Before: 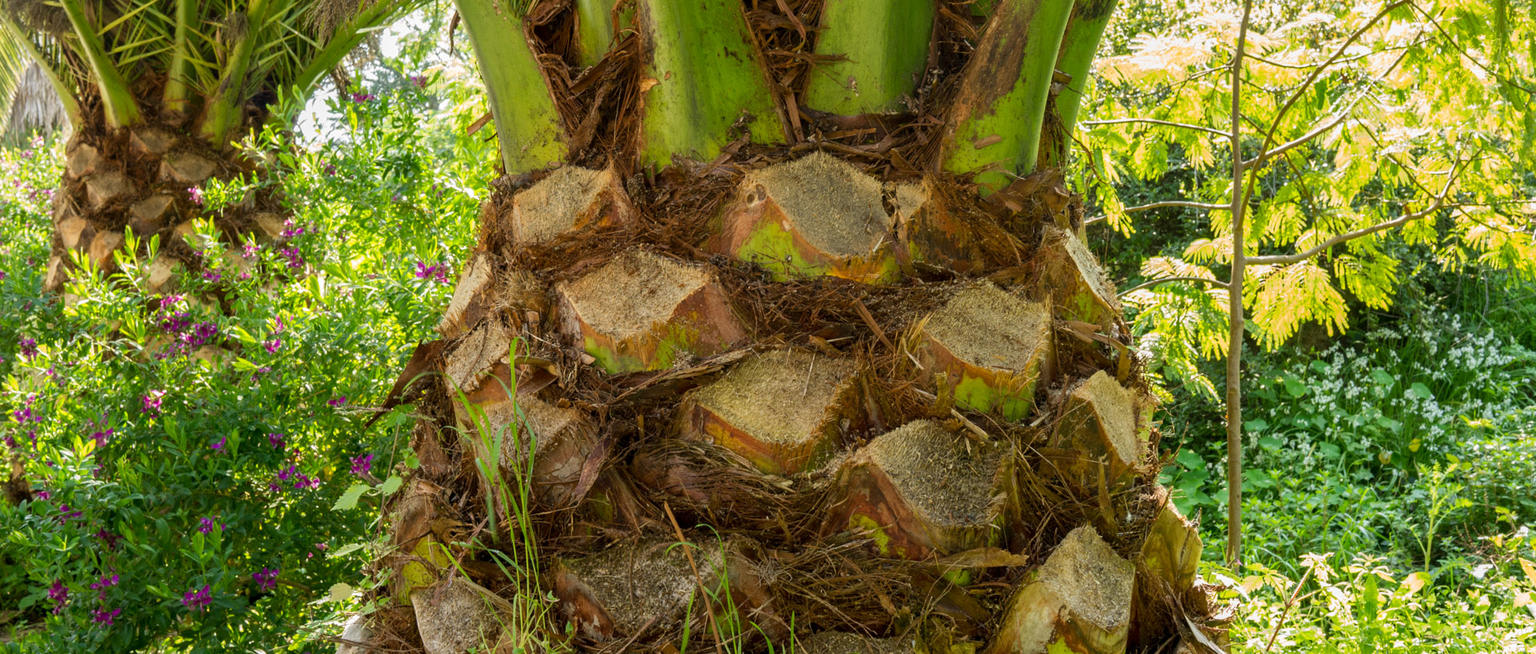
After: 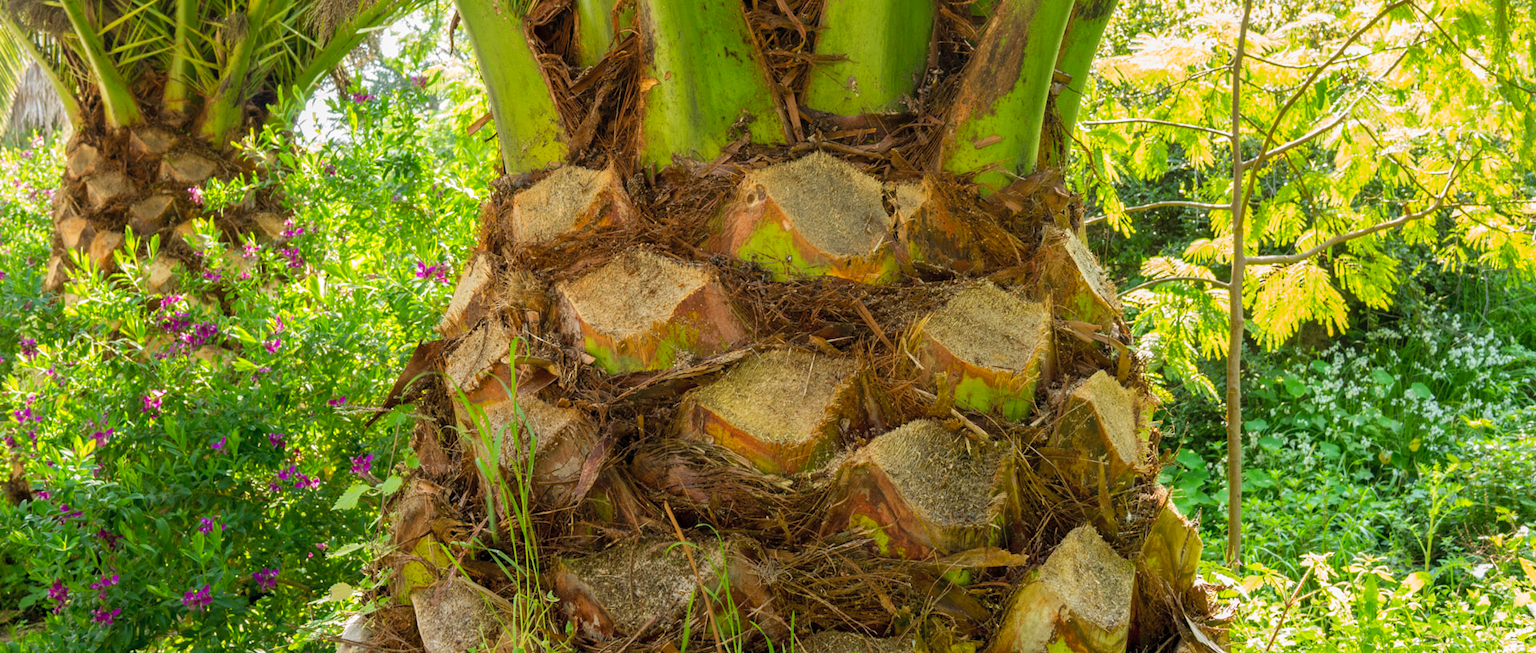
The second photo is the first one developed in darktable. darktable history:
contrast brightness saturation: brightness 0.087, saturation 0.191
